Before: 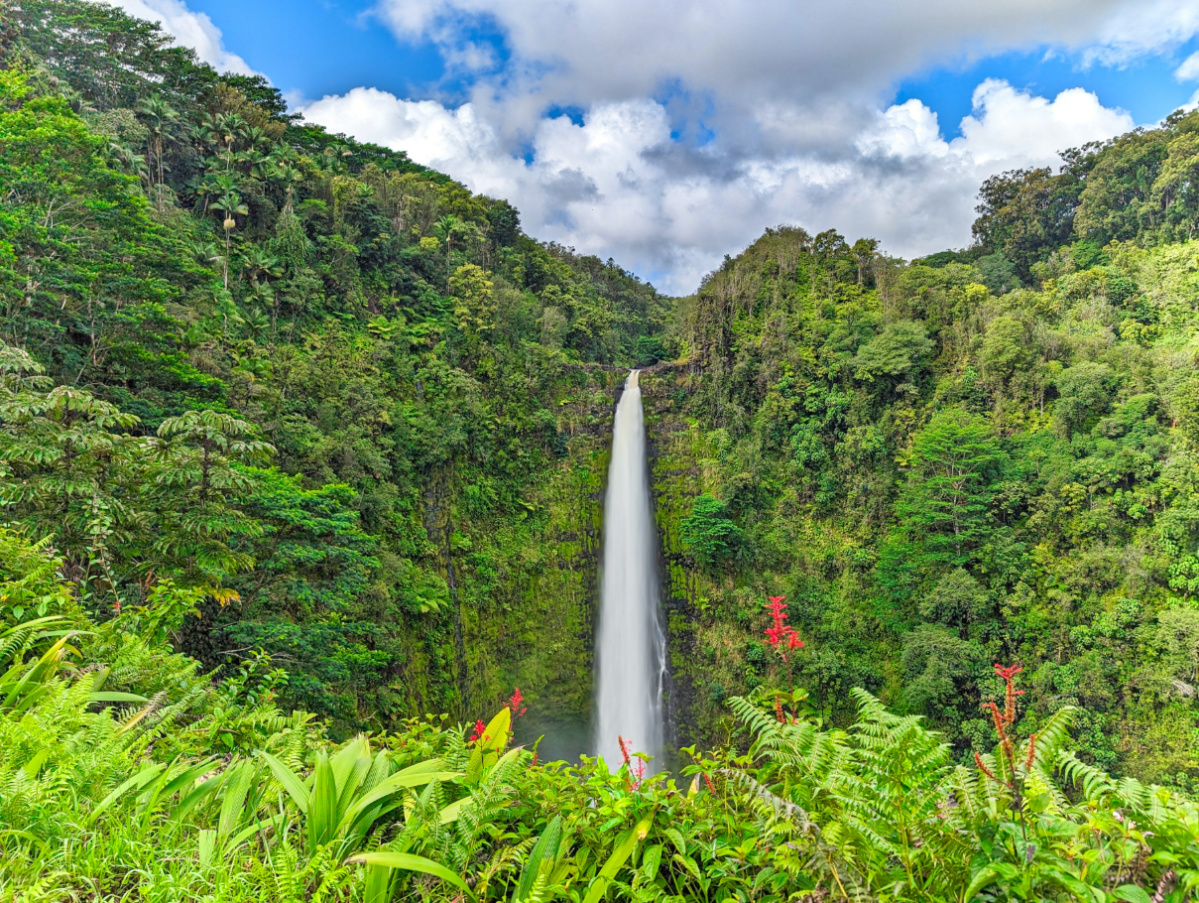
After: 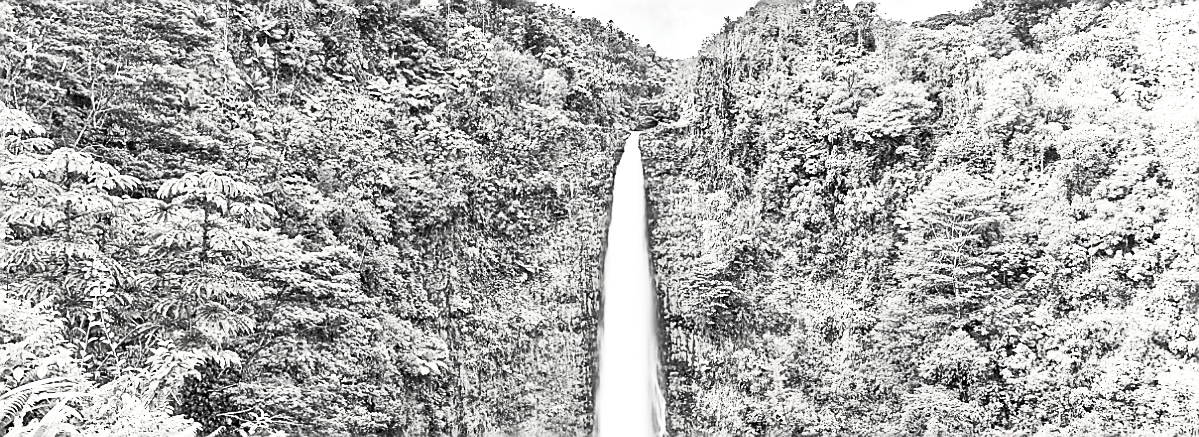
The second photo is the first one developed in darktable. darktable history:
crop and rotate: top 26.406%, bottom 25.155%
sharpen: radius 1.368, amount 1.264, threshold 0.655
contrast brightness saturation: contrast 0.54, brightness 0.478, saturation -0.981
exposure: exposure 0.775 EV, compensate highlight preservation false
